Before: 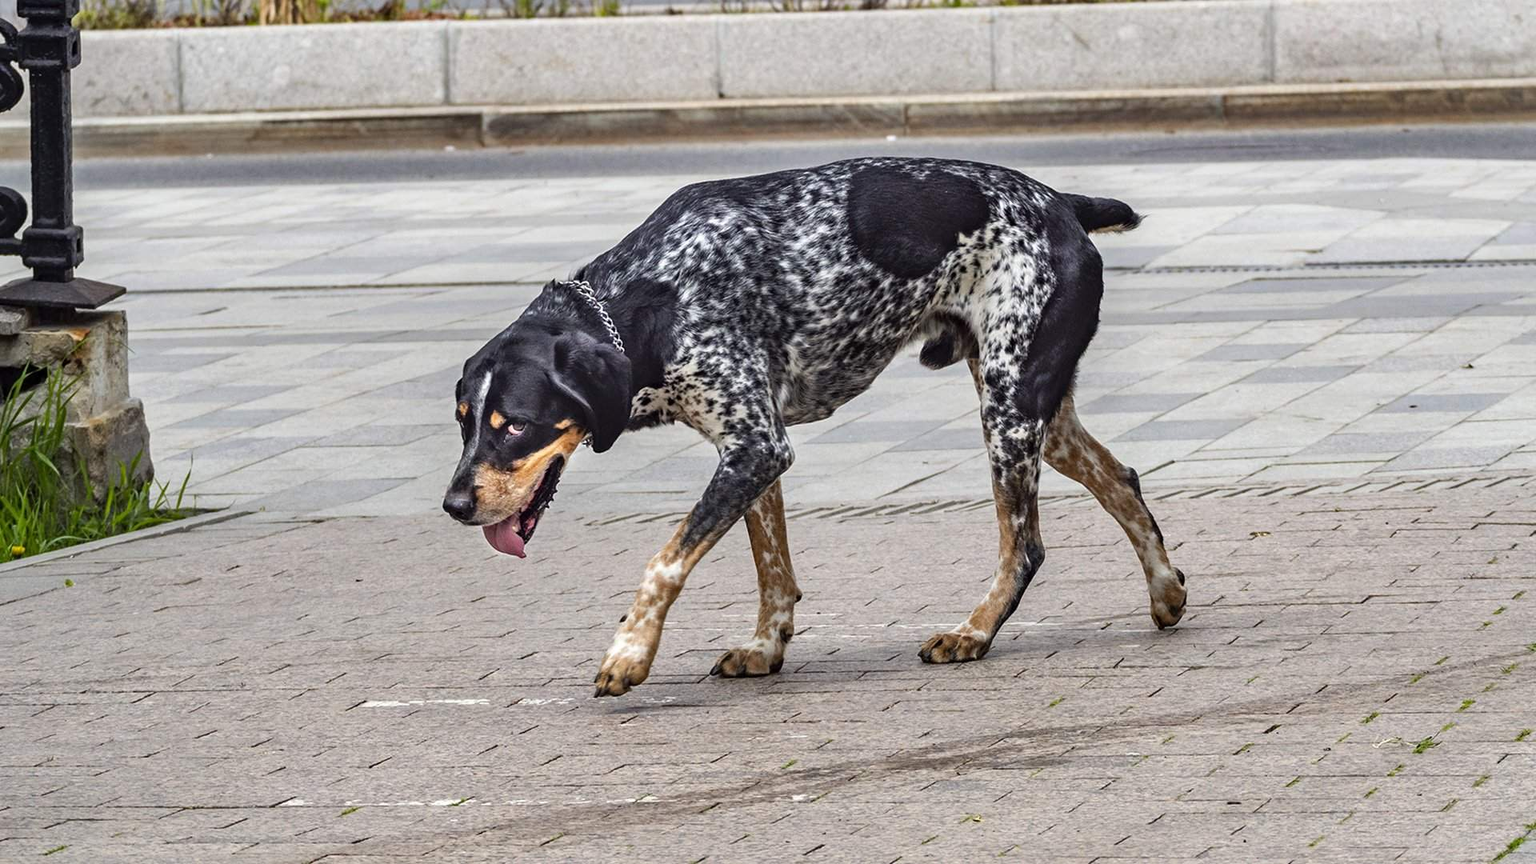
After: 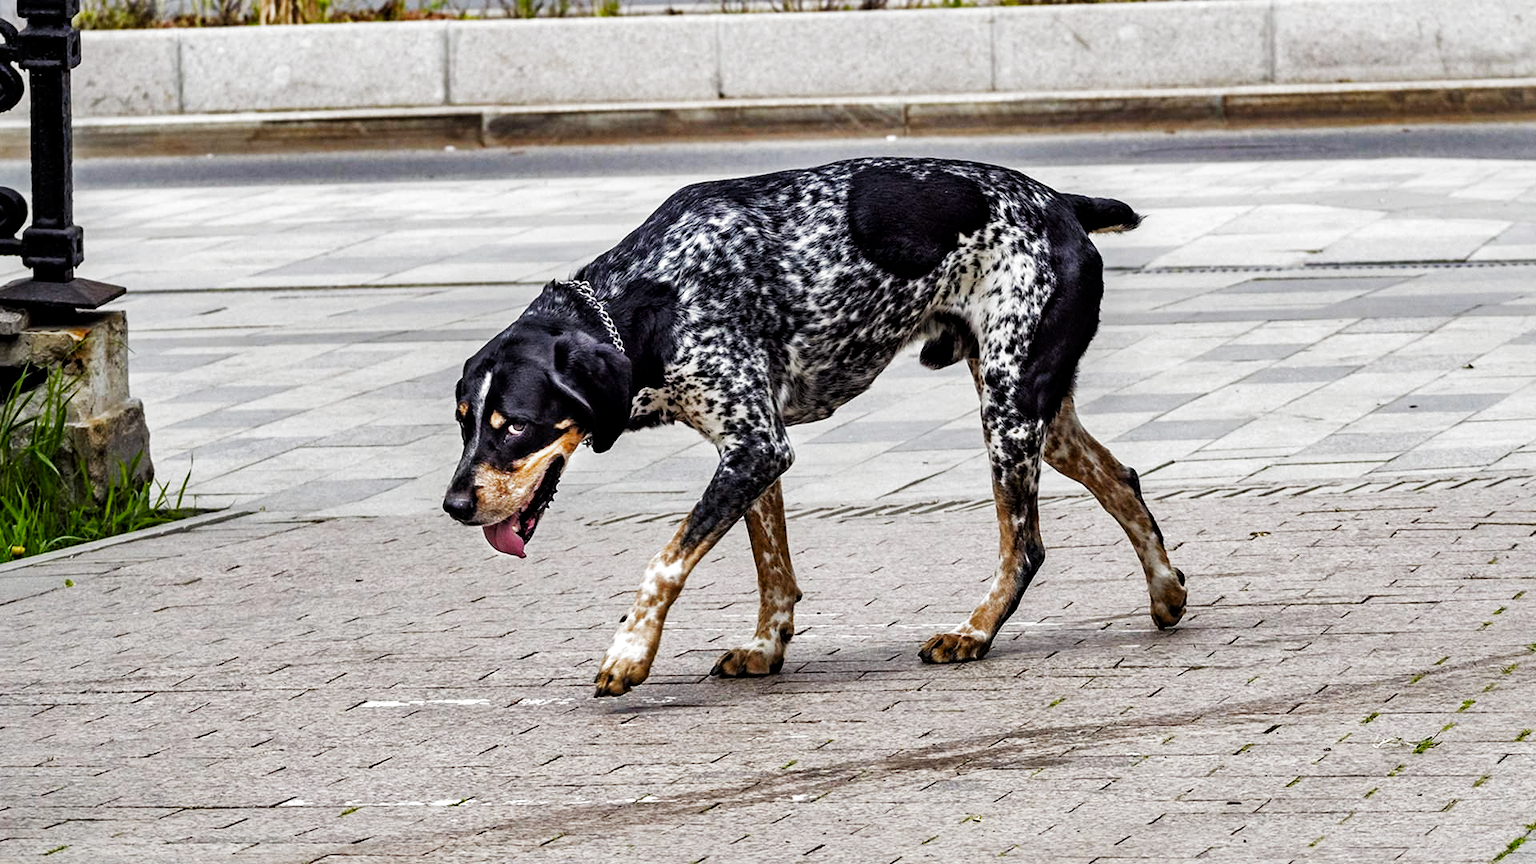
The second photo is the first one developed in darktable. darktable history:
local contrast: mode bilateral grid, contrast 20, coarseness 100, detail 150%, midtone range 0.2
filmic rgb: black relative exposure -6.43 EV, white relative exposure 2.43 EV, threshold 3 EV, hardness 5.27, latitude 0.1%, contrast 1.425, highlights saturation mix 2%, preserve chrominance no, color science v5 (2021), contrast in shadows safe, contrast in highlights safe, enable highlight reconstruction true
shadows and highlights: radius 334.93, shadows 63.48, highlights 6.06, compress 87.7%, highlights color adjustment 39.73%, soften with gaussian
